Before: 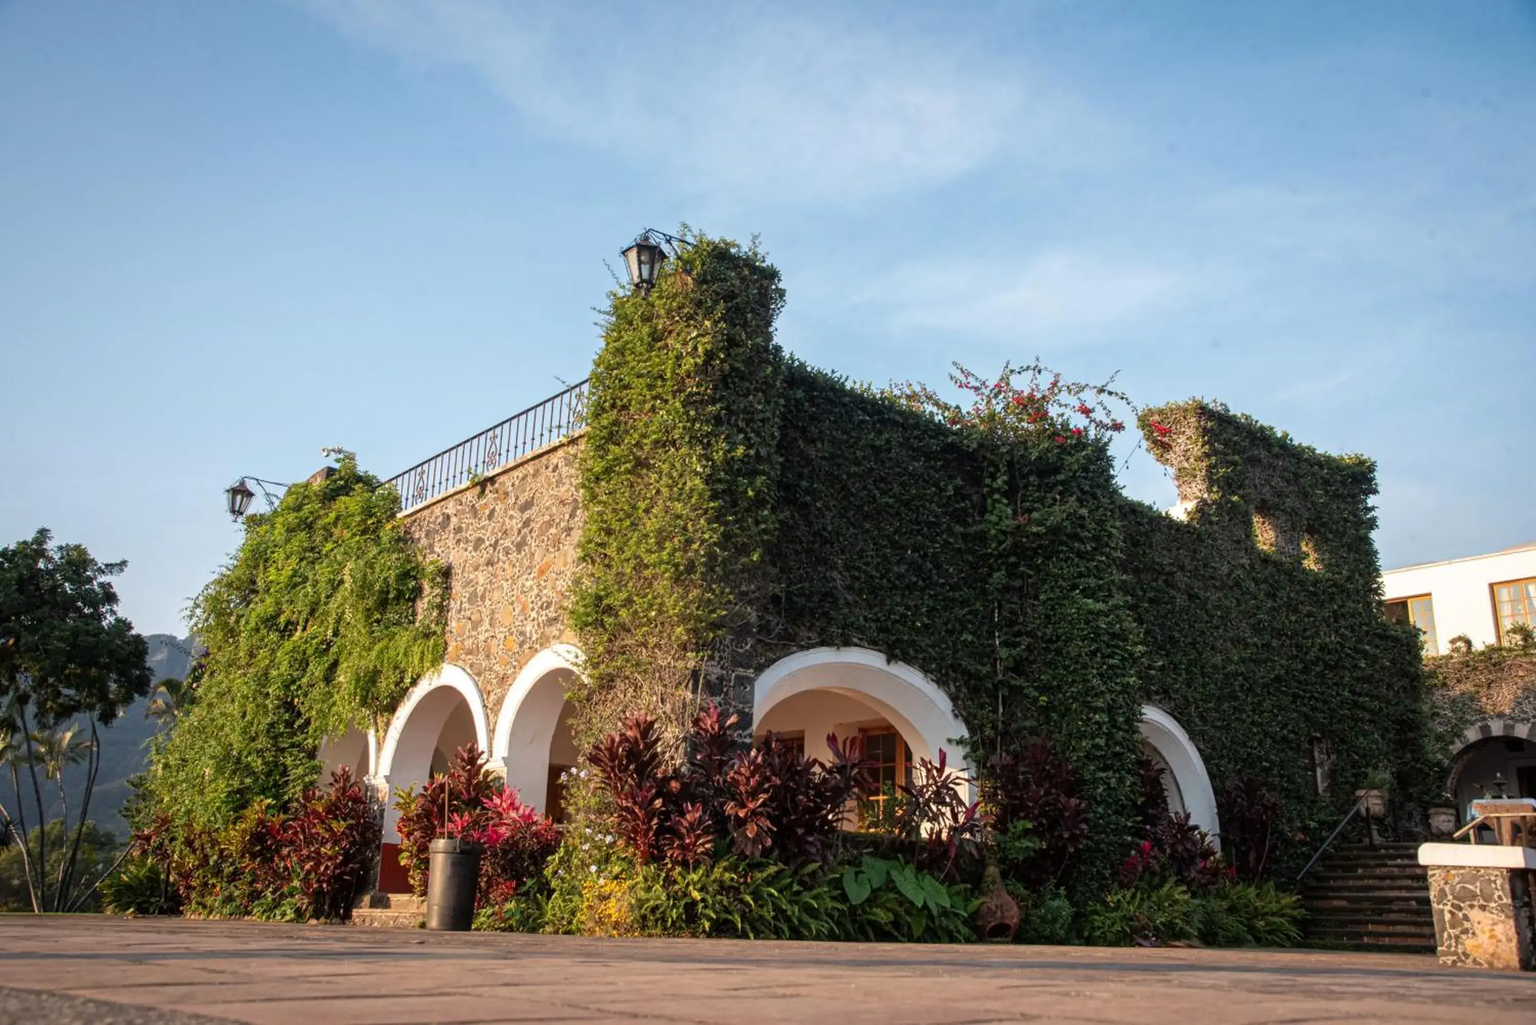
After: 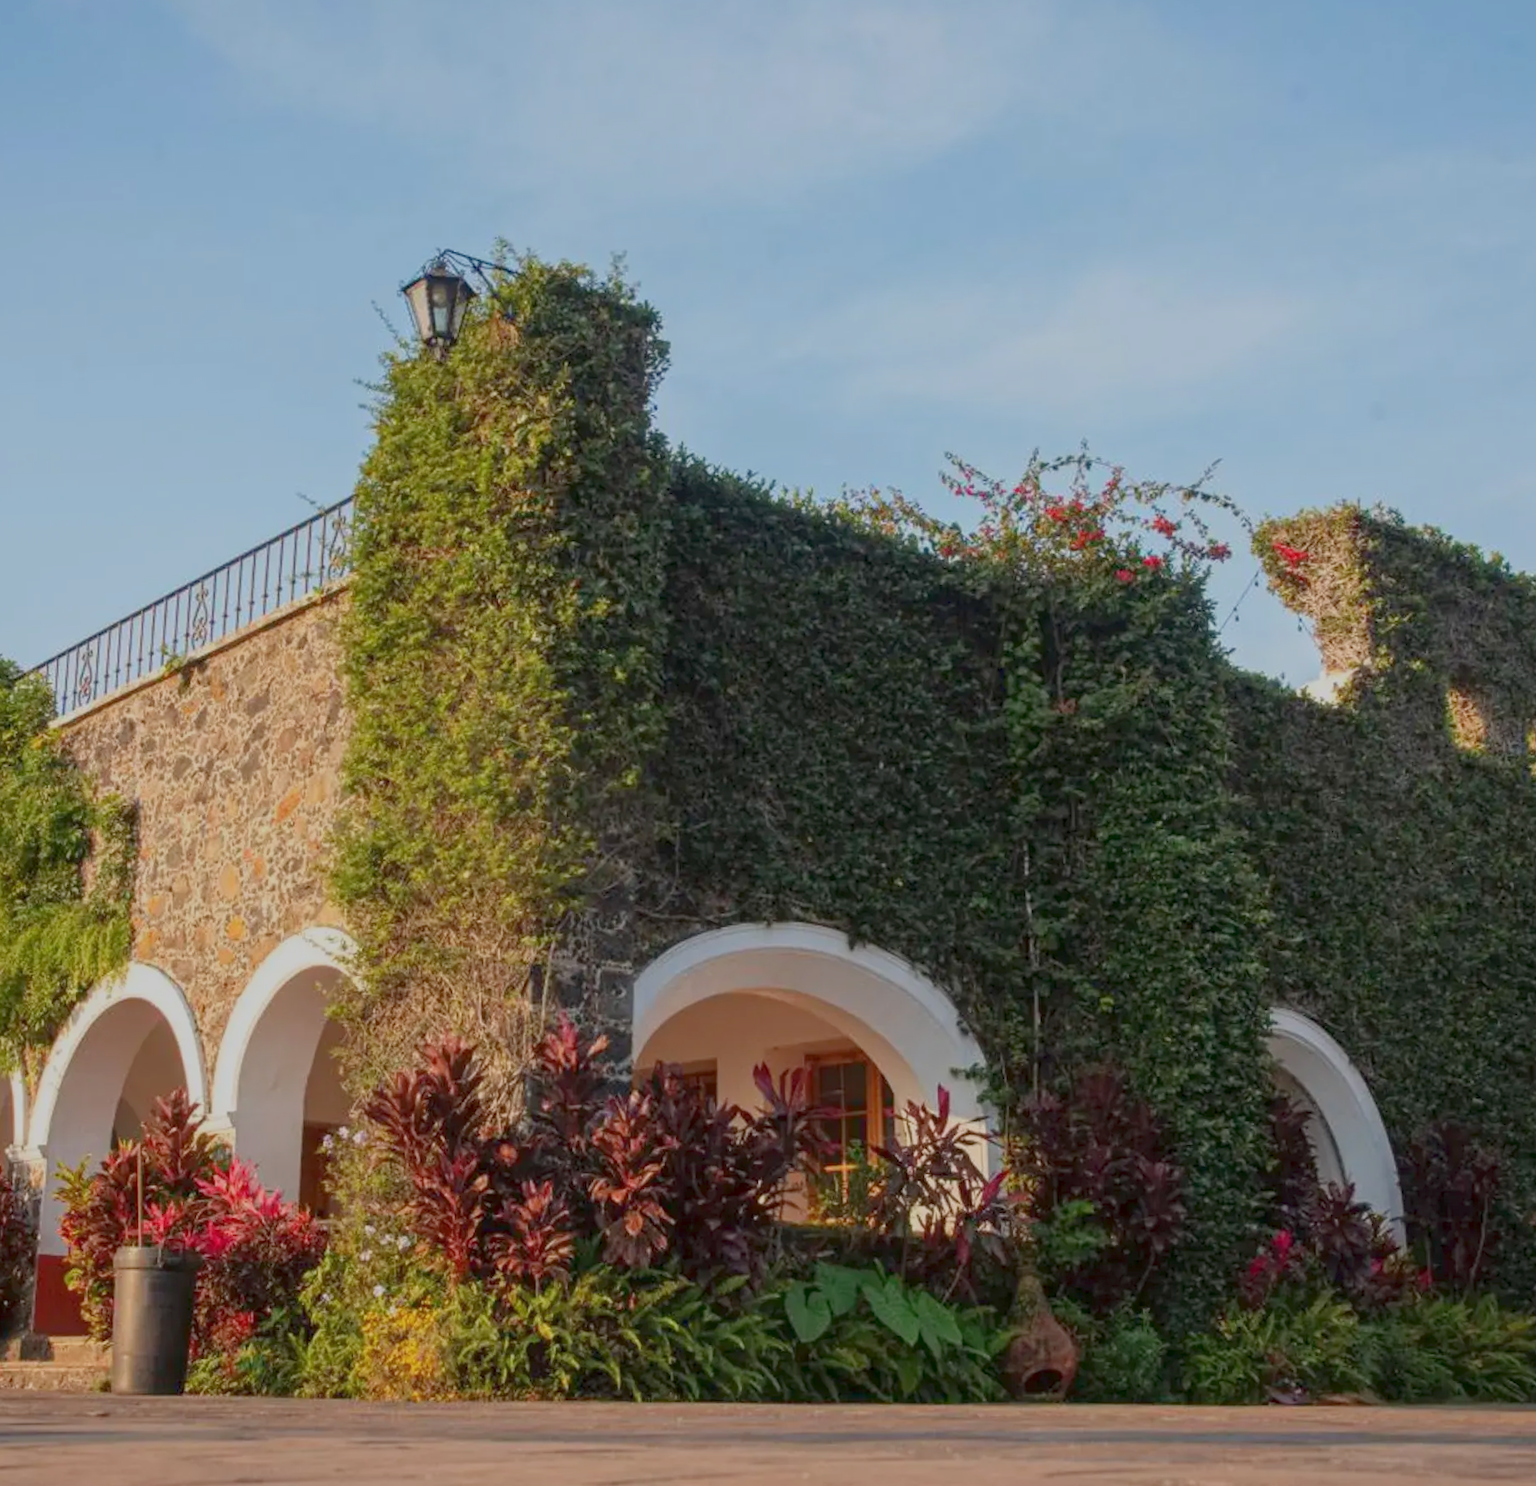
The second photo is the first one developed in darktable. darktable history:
rotate and perspective: rotation -1.32°, lens shift (horizontal) -0.031, crop left 0.015, crop right 0.985, crop top 0.047, crop bottom 0.982
color balance rgb: contrast -30%
crop and rotate: left 22.918%, top 5.629%, right 14.711%, bottom 2.247%
